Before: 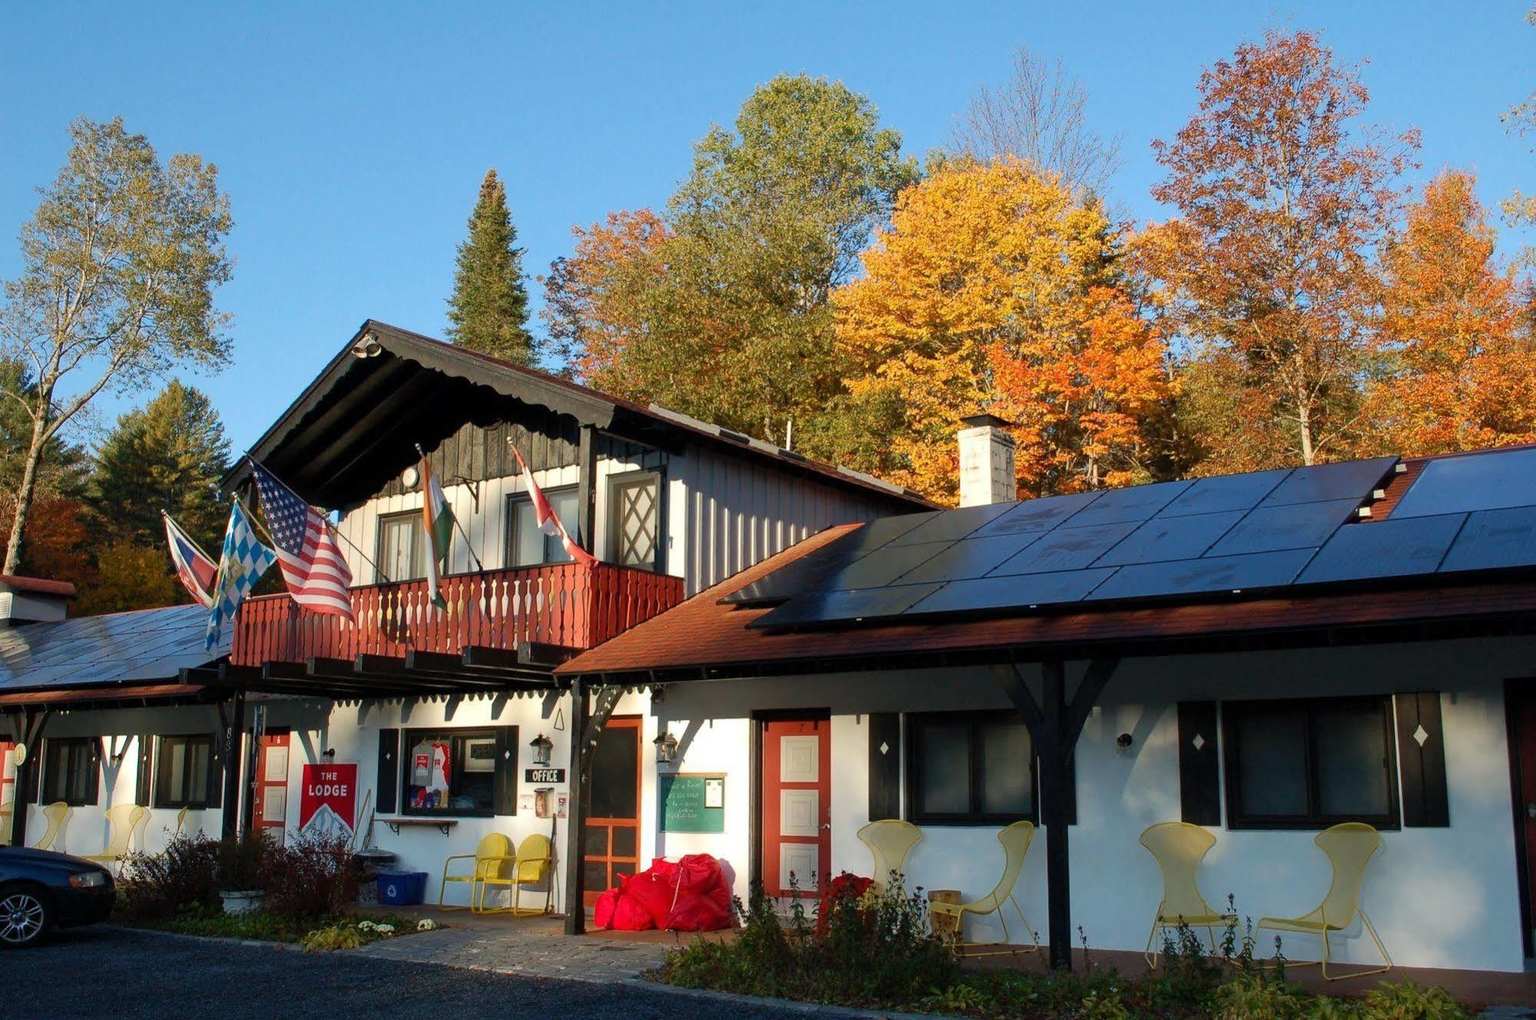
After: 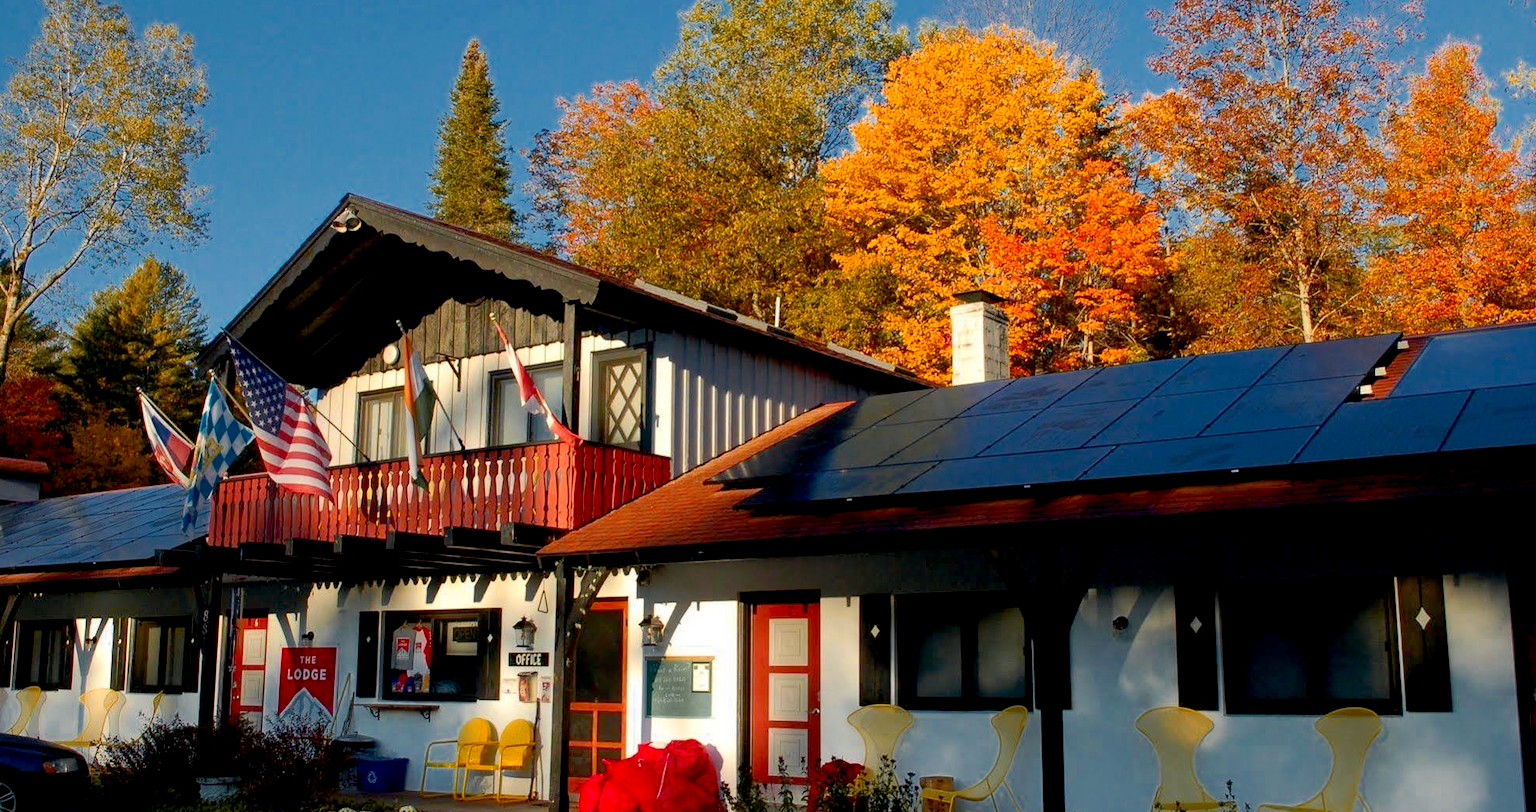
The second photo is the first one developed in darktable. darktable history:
color zones: curves: ch0 [(0, 0.499) (0.143, 0.5) (0.286, 0.5) (0.429, 0.476) (0.571, 0.284) (0.714, 0.243) (0.857, 0.449) (1, 0.499)]; ch1 [(0, 0.532) (0.143, 0.645) (0.286, 0.696) (0.429, 0.211) (0.571, 0.504) (0.714, 0.493) (0.857, 0.495) (1, 0.532)]; ch2 [(0, 0.5) (0.143, 0.5) (0.286, 0.427) (0.429, 0.324) (0.571, 0.5) (0.714, 0.5) (0.857, 0.5) (1, 0.5)]
exposure: black level correction 0.012, compensate highlight preservation false
crop and rotate: left 1.814%, top 12.818%, right 0.25%, bottom 9.225%
